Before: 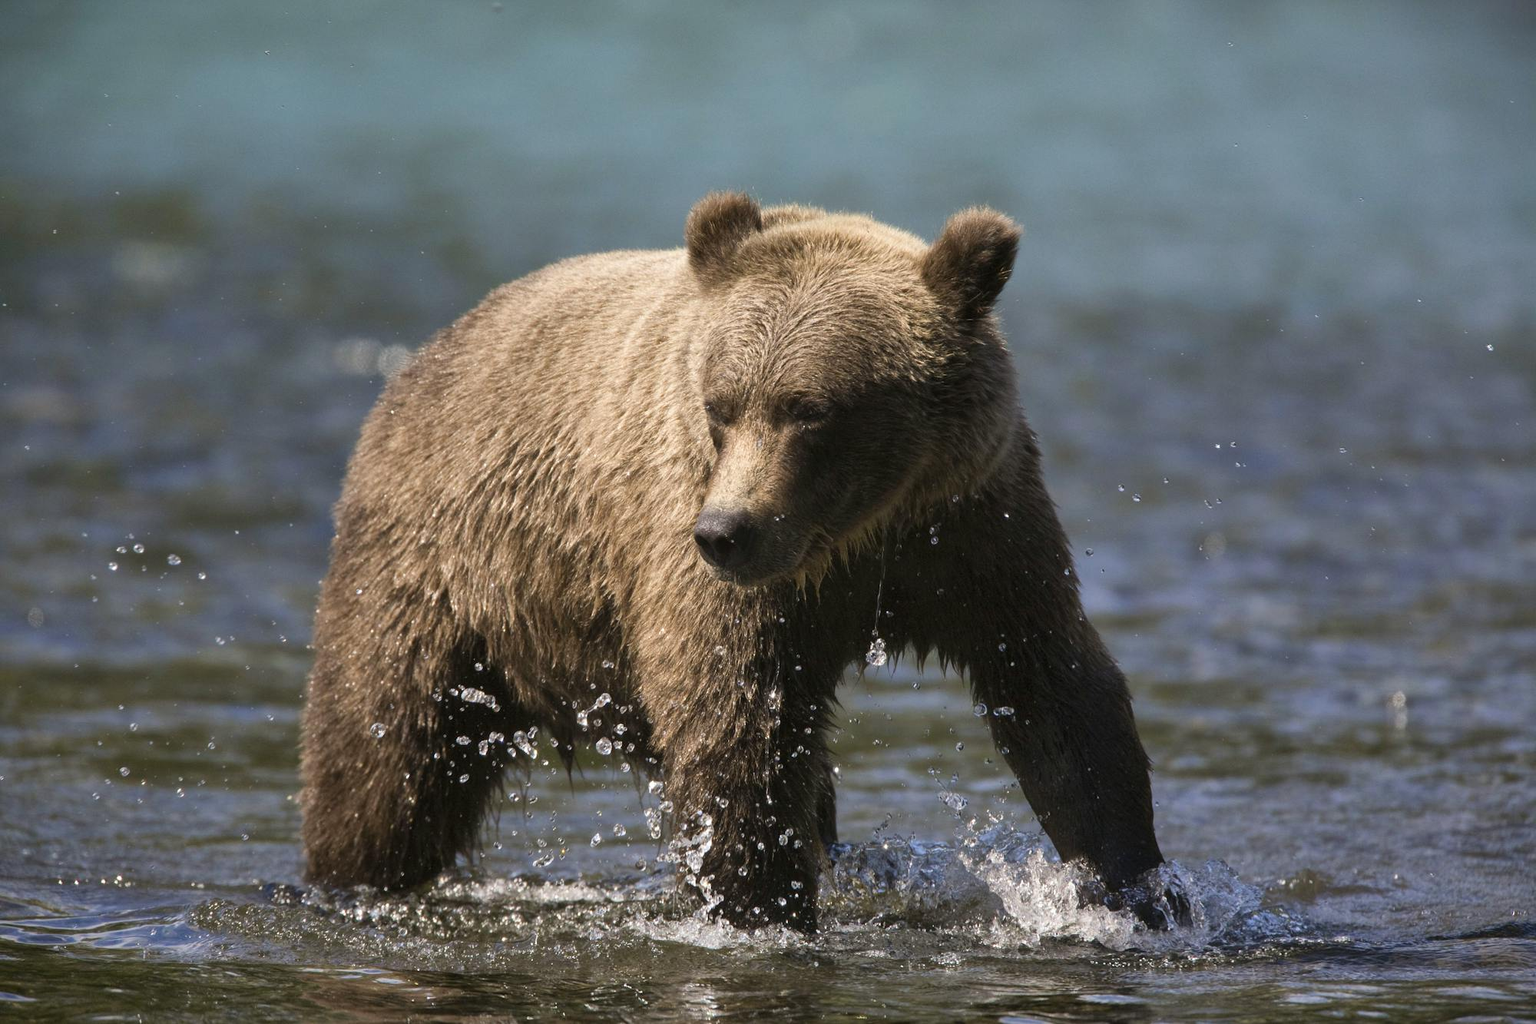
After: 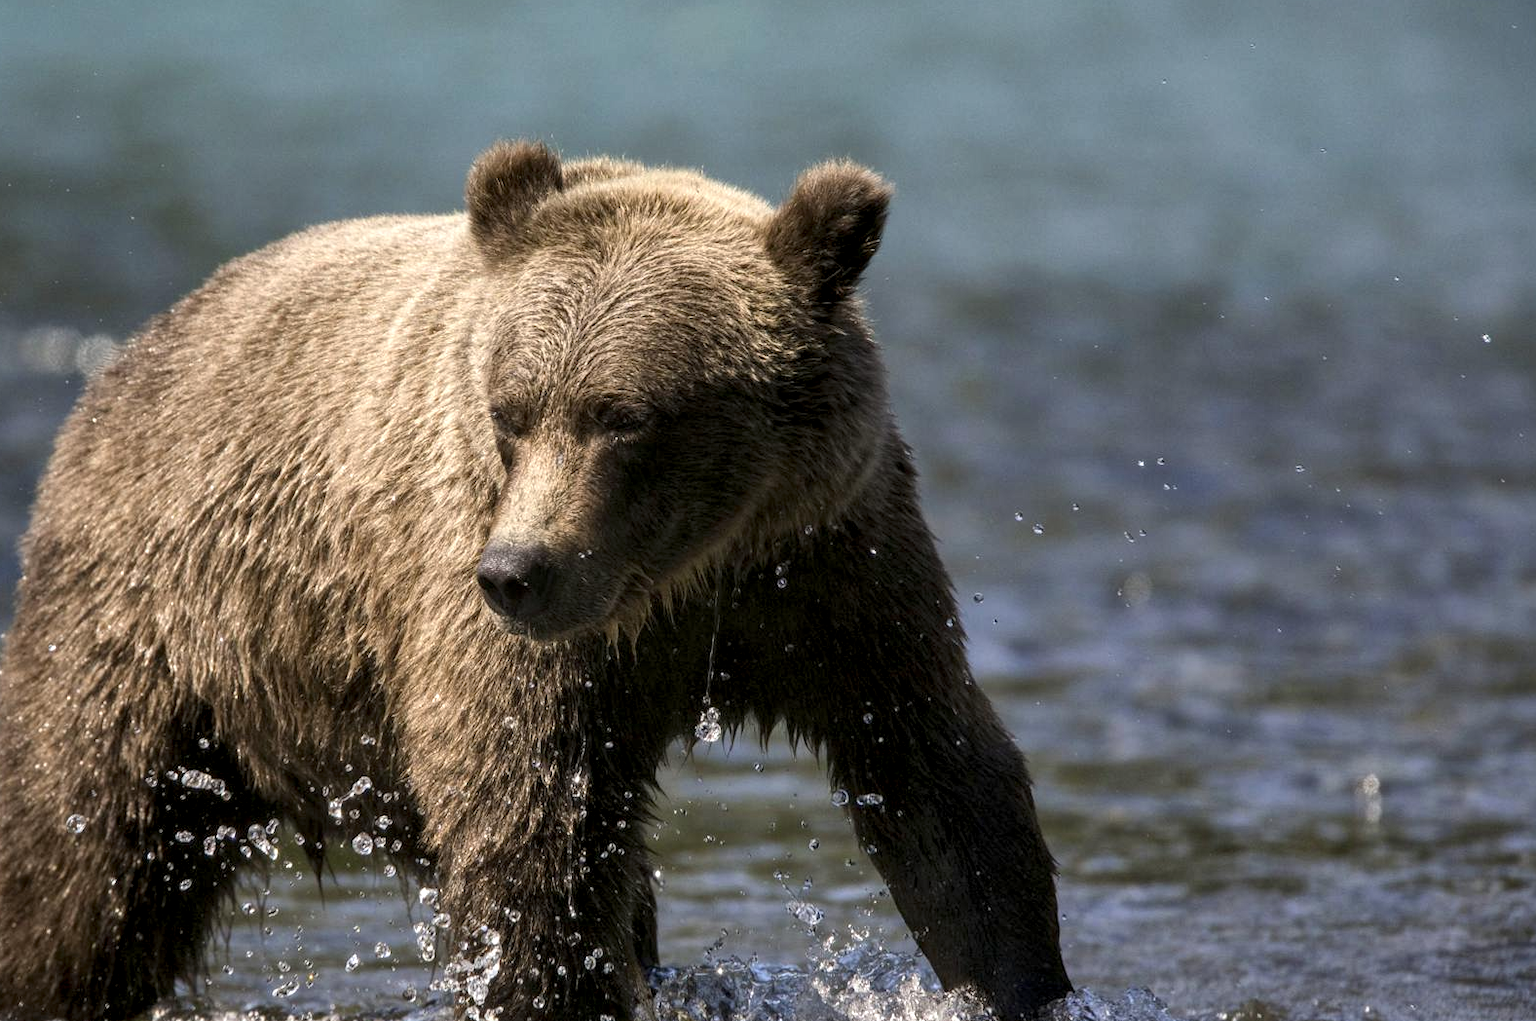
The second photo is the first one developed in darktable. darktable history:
base curve: curves: ch0 [(0, 0) (0.472, 0.455) (1, 1)], preserve colors none
crop and rotate: left 20.74%, top 7.912%, right 0.375%, bottom 13.378%
local contrast: detail 142%
